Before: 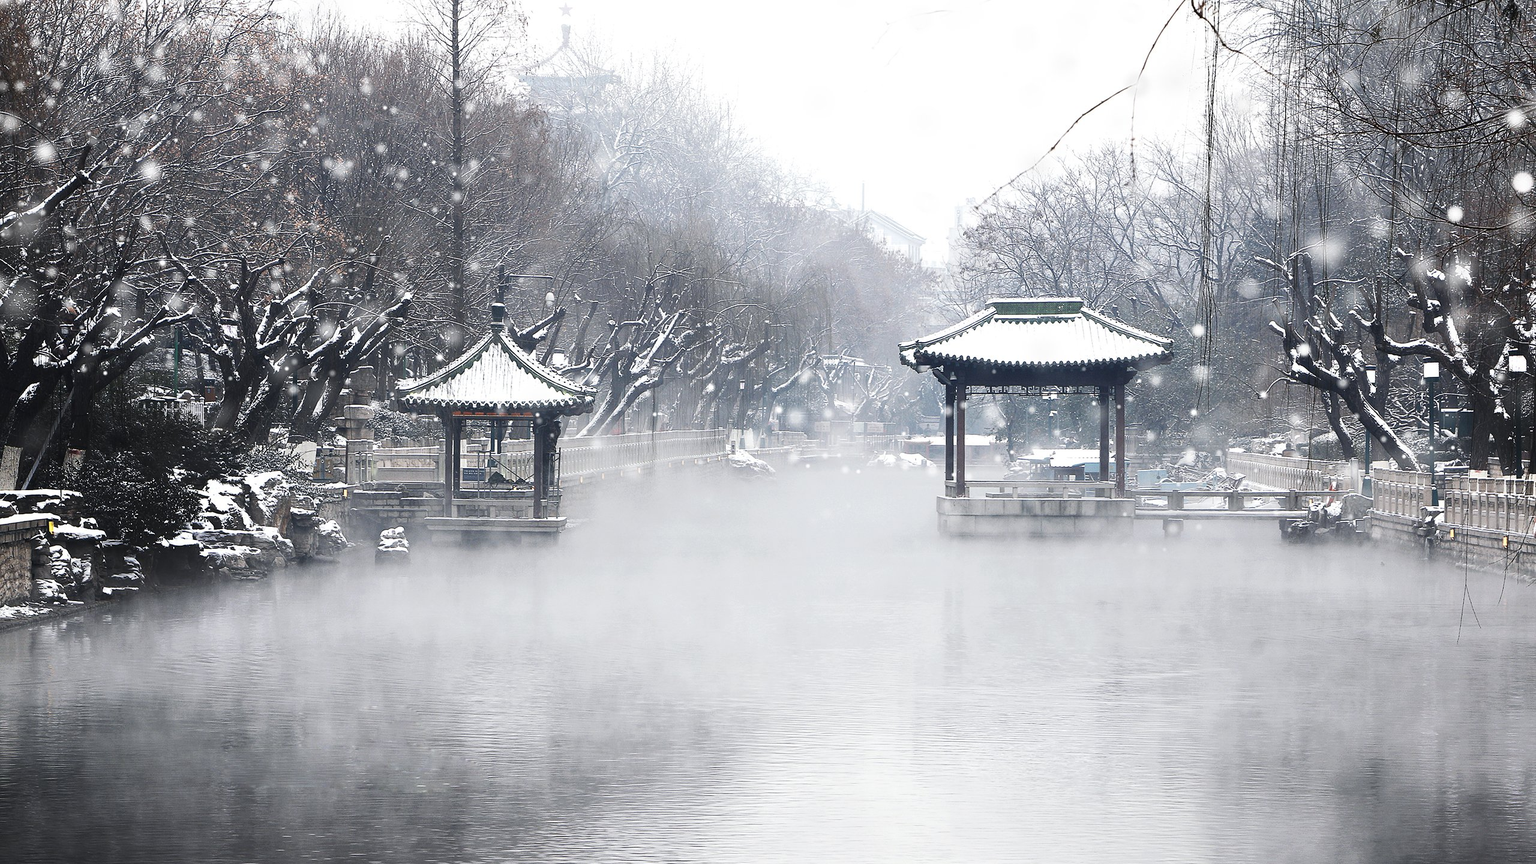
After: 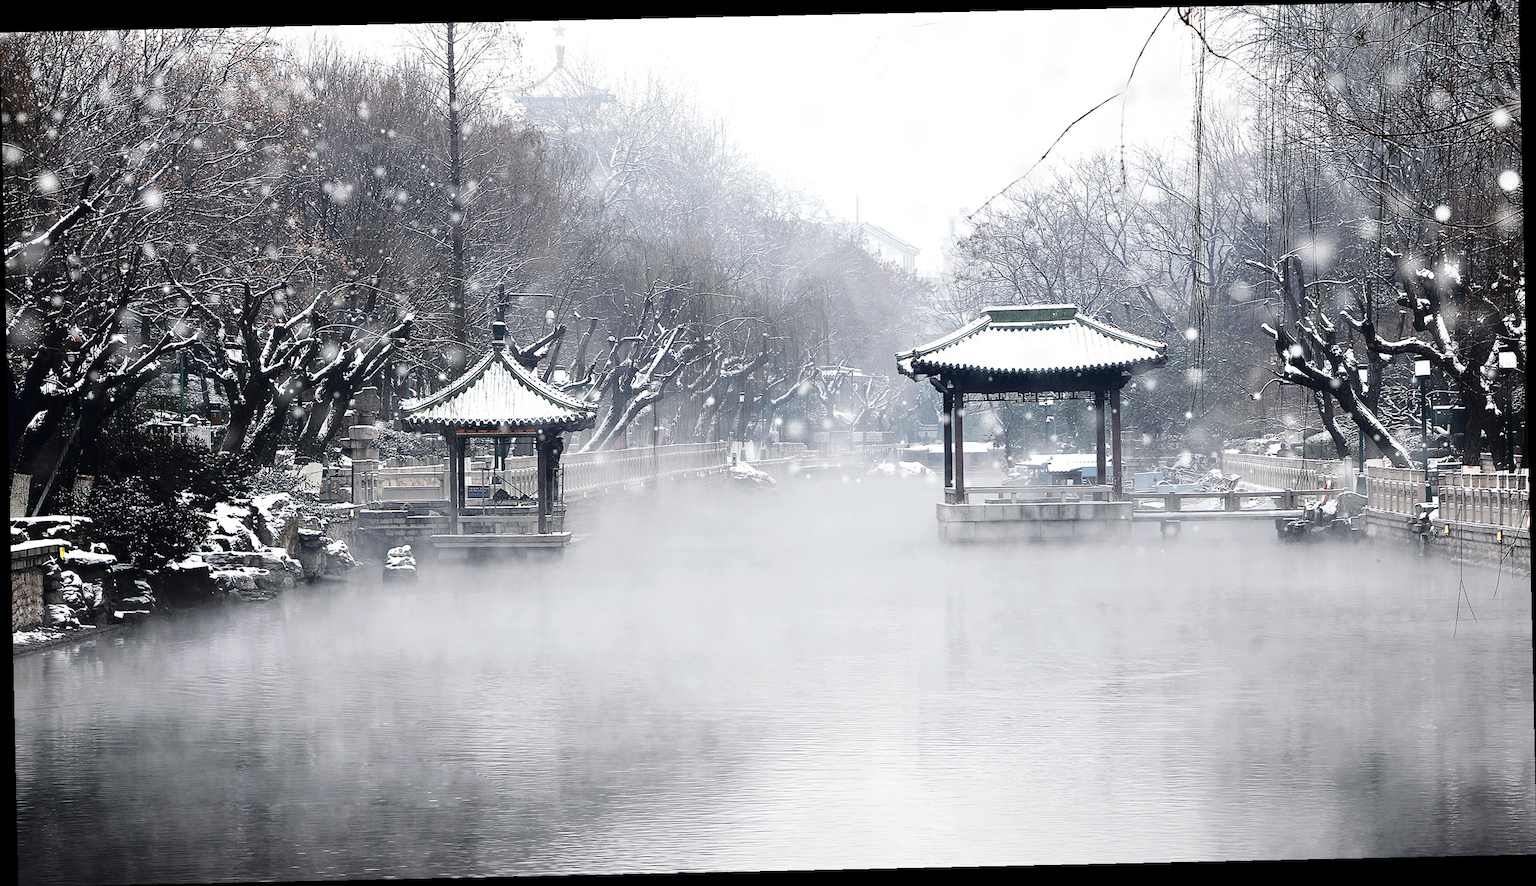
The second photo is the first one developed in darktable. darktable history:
fill light: exposure -2 EV, width 8.6
rotate and perspective: rotation -1.24°, automatic cropping off
